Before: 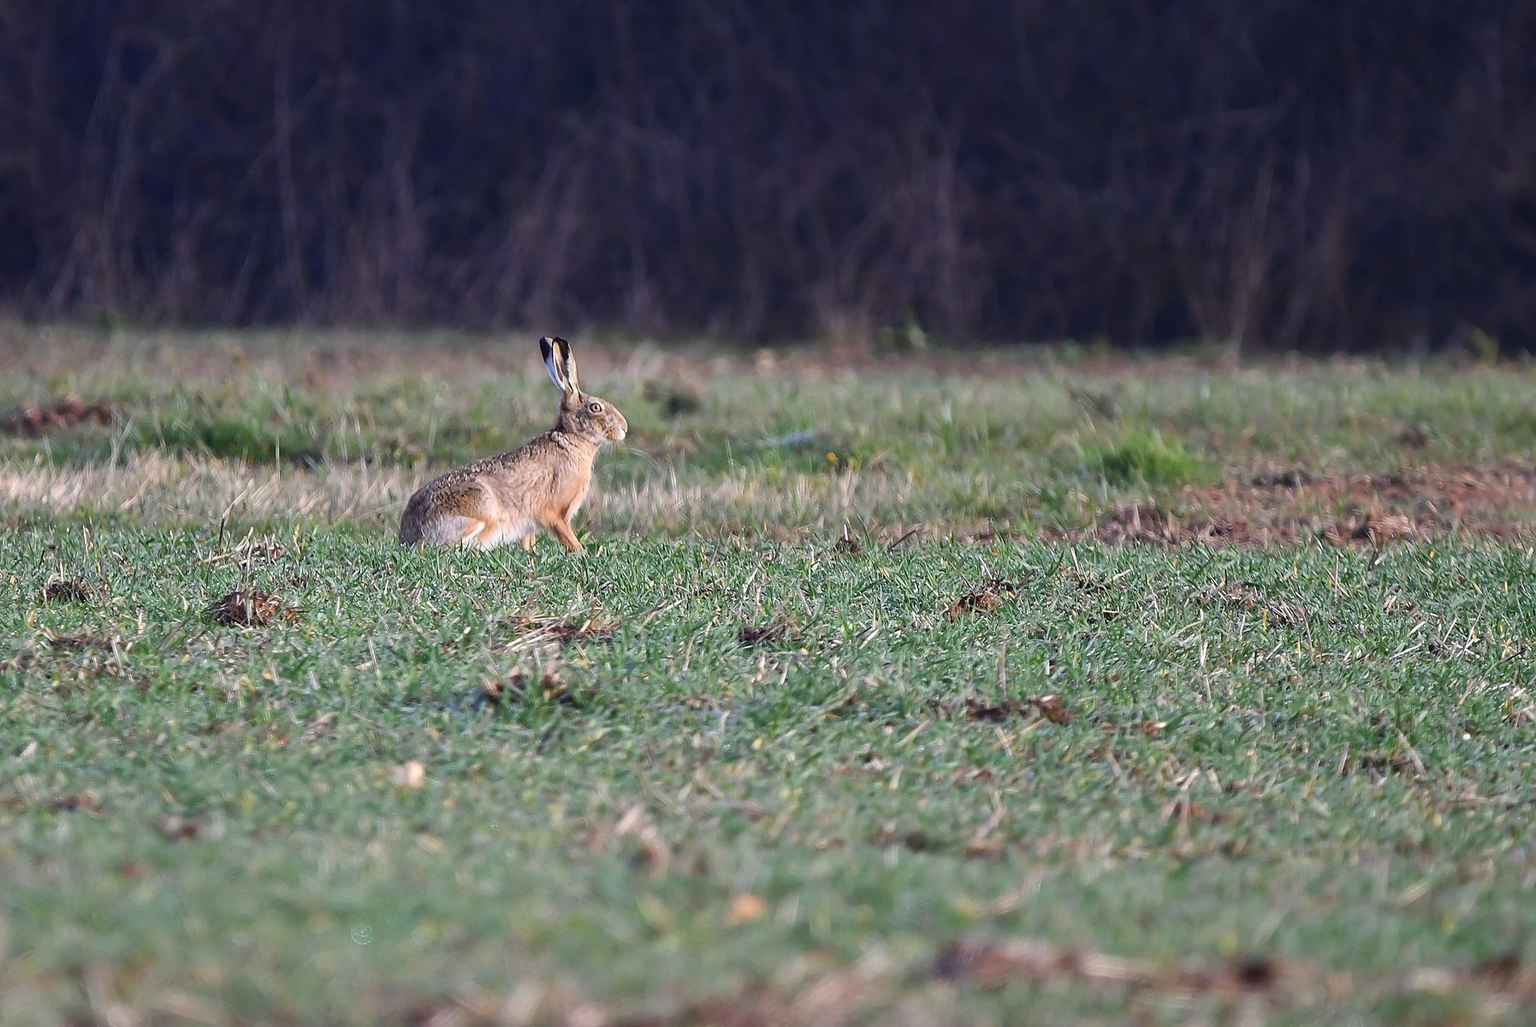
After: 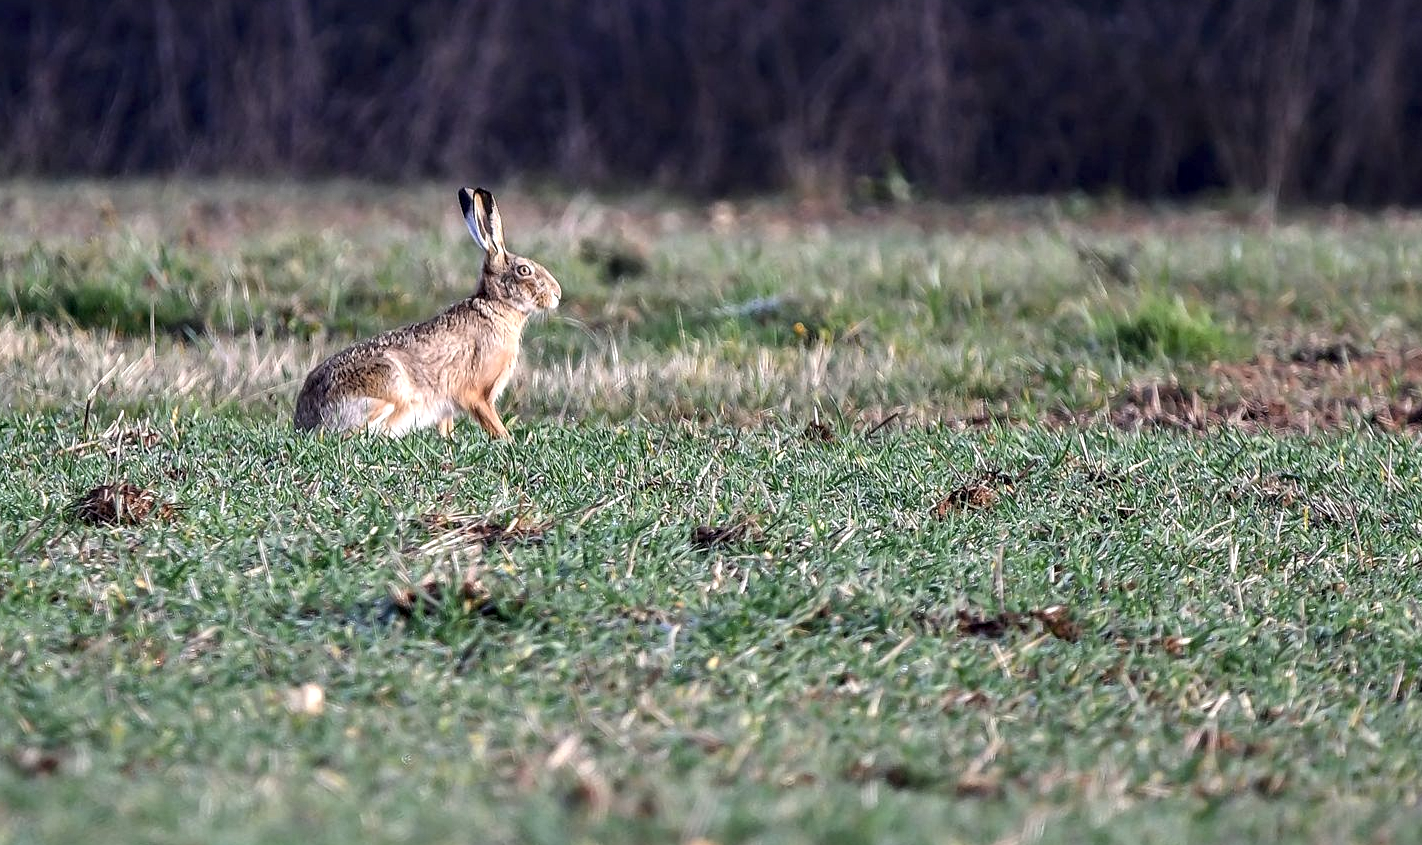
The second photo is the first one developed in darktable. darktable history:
crop: left 9.596%, top 17.224%, right 11.139%, bottom 12.343%
local contrast: highlights 60%, shadows 62%, detail 160%
